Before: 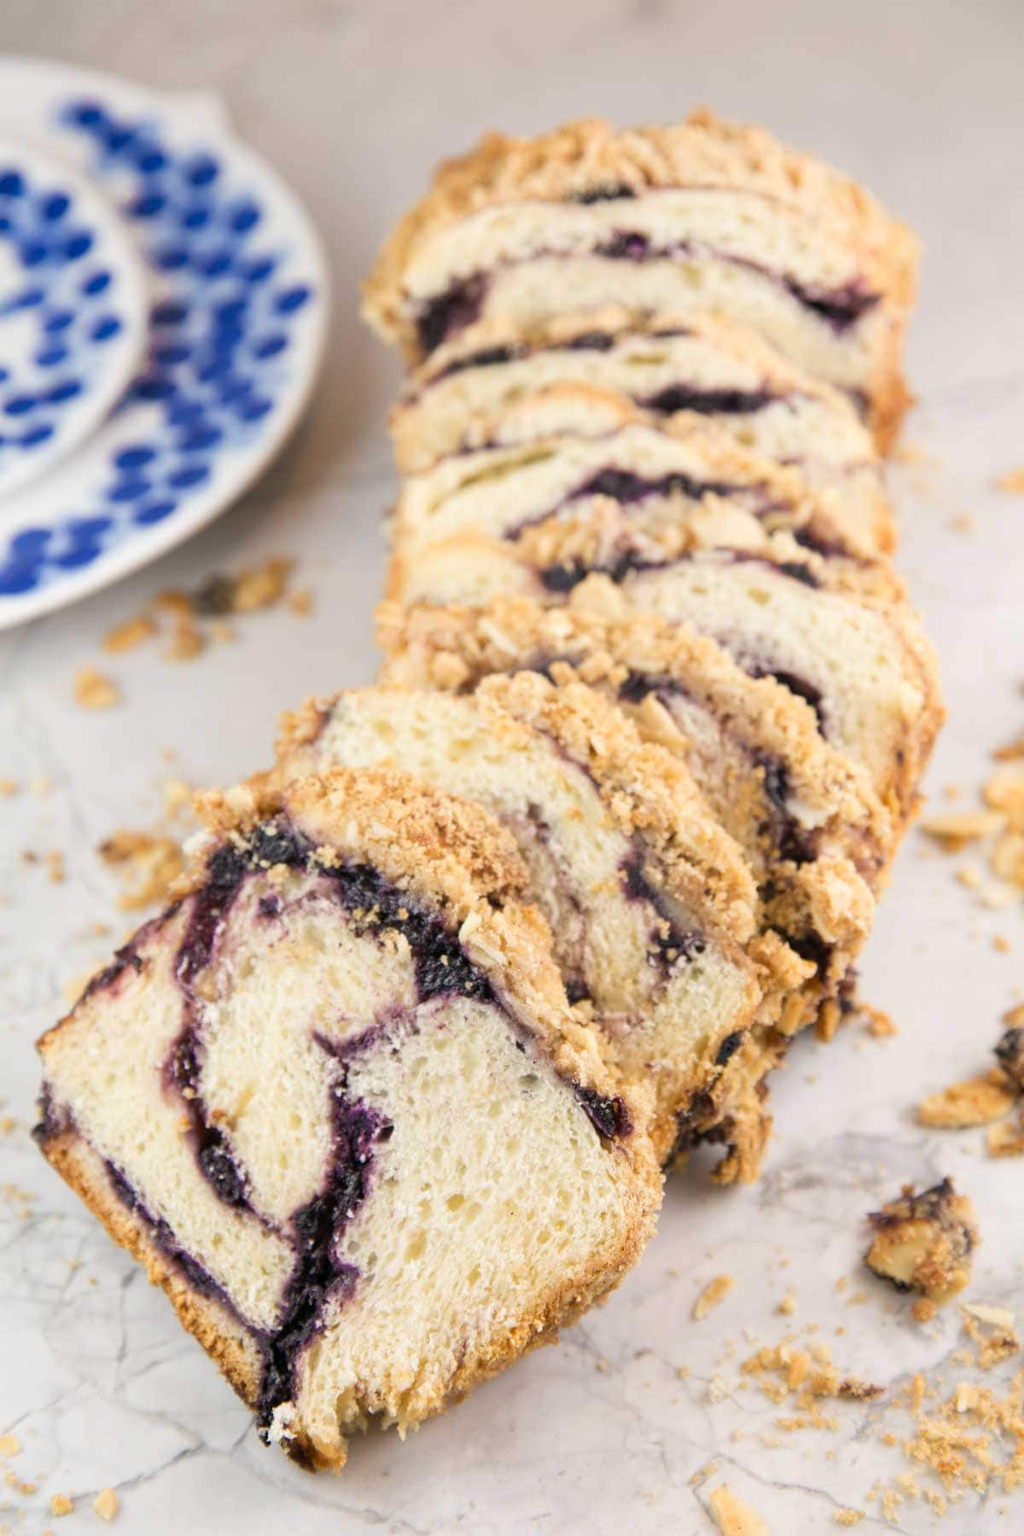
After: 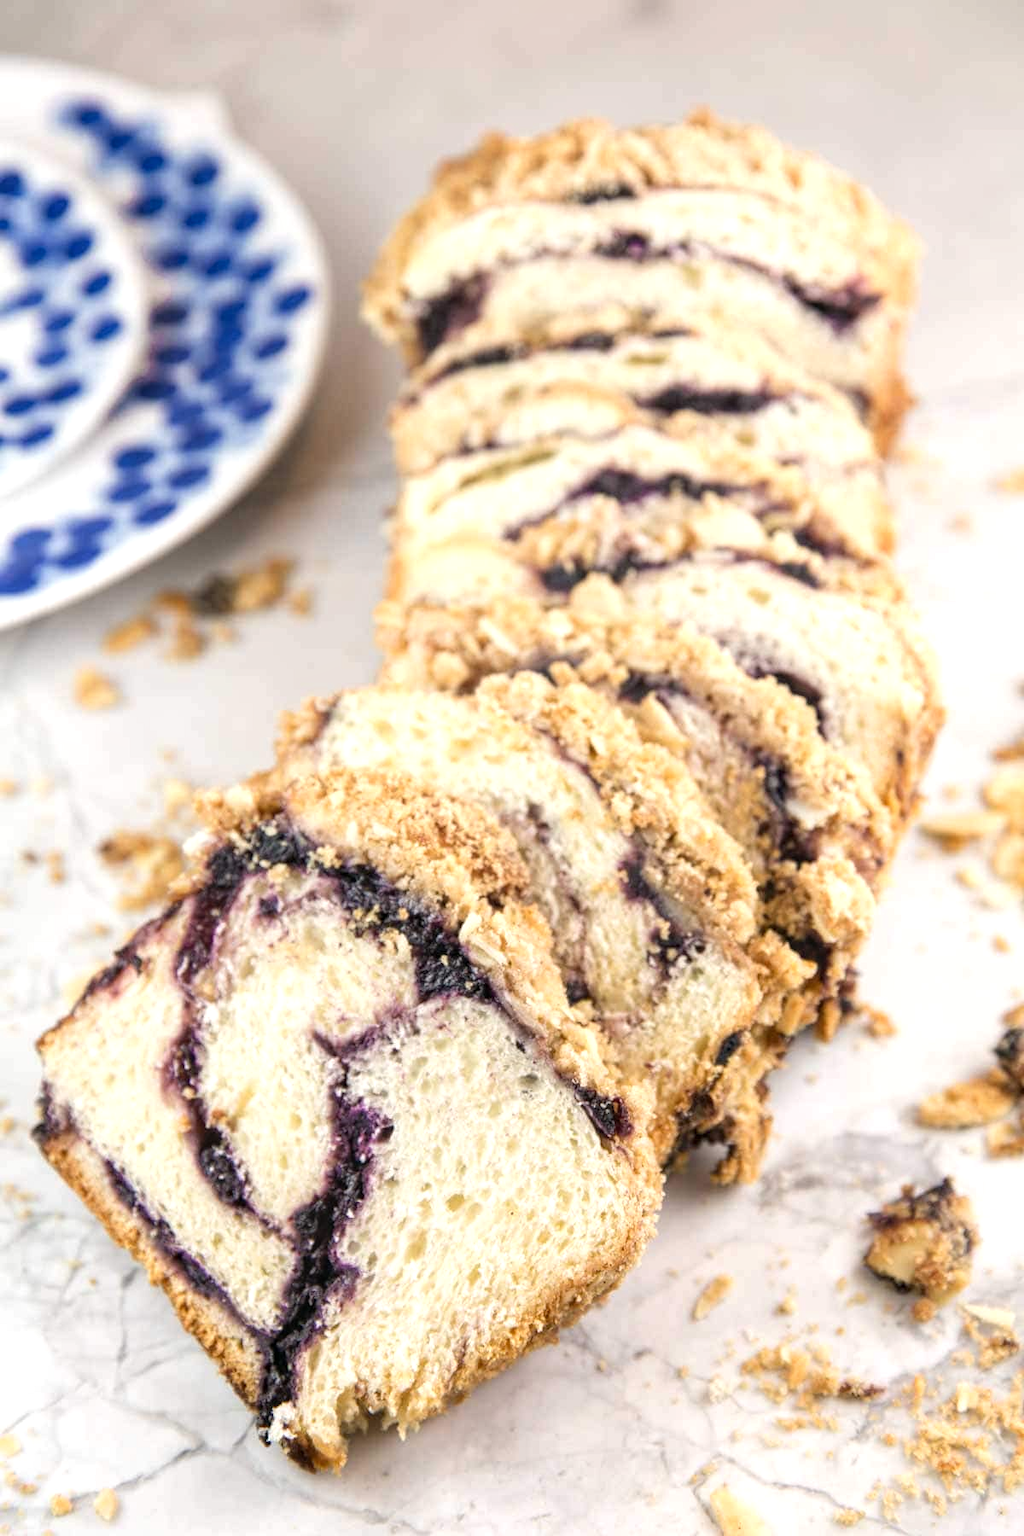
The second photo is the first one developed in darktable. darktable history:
shadows and highlights: radius 110.86, shadows 51.09, white point adjustment 9.16, highlights -4.17, highlights color adjustment 32.2%, soften with gaussian
local contrast: on, module defaults
